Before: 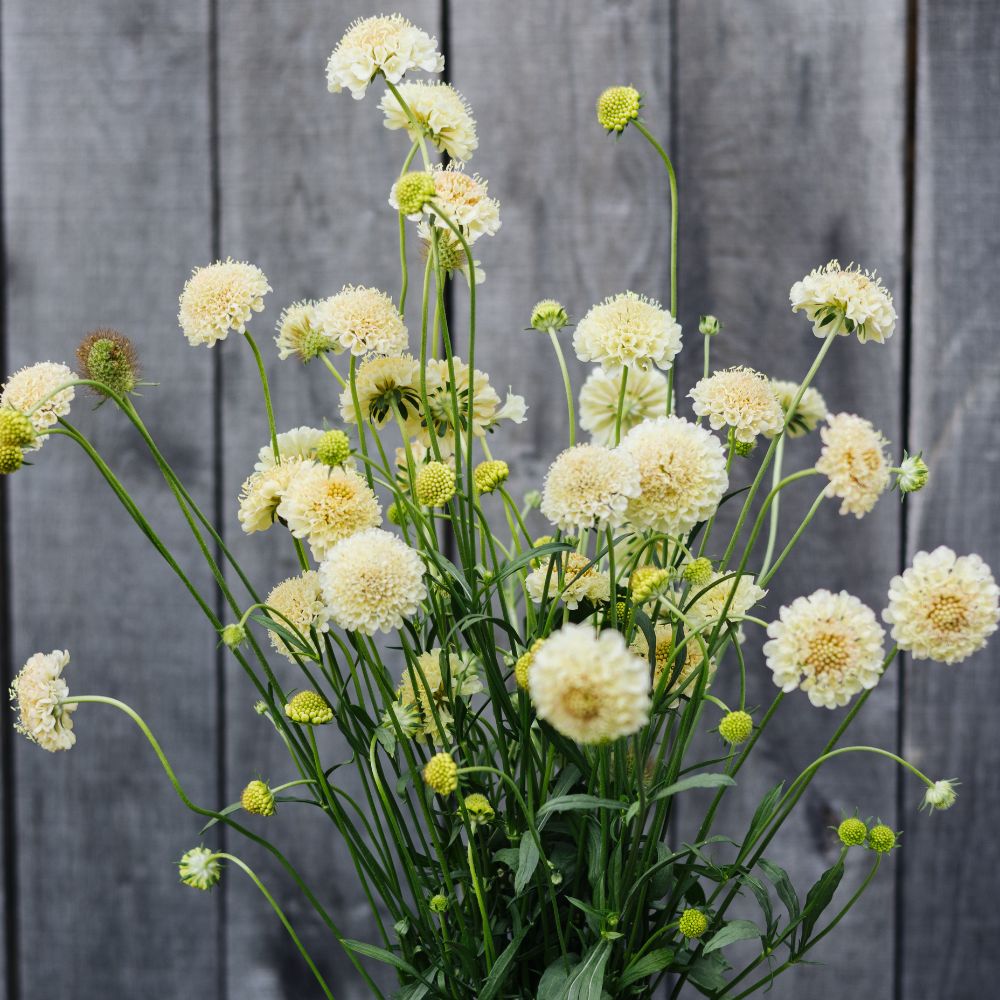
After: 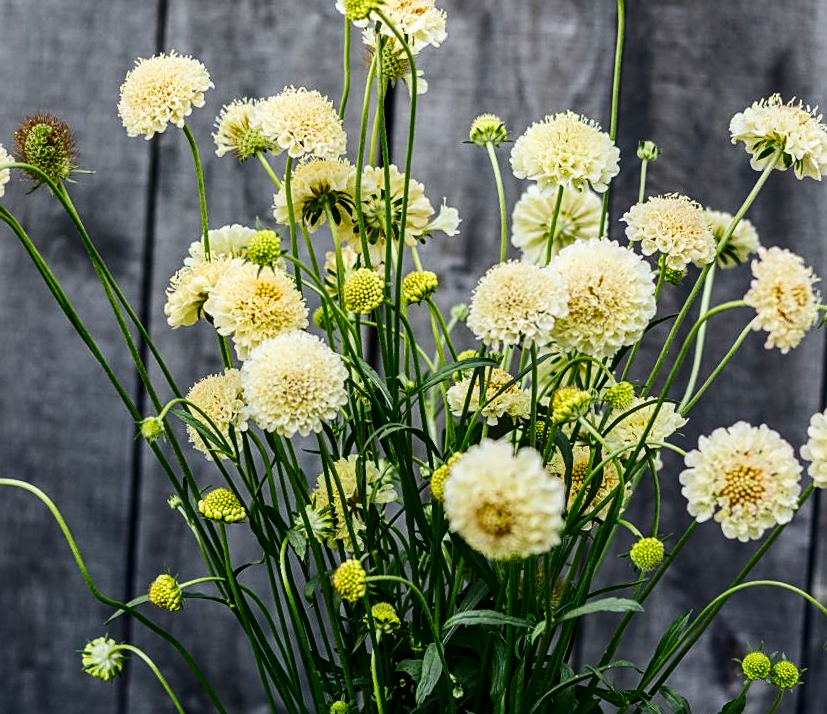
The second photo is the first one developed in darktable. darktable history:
contrast brightness saturation: contrast 0.214, brightness -0.111, saturation 0.208
sharpen: on, module defaults
crop and rotate: angle -3.84°, left 9.912%, top 20.866%, right 12.355%, bottom 12.031%
local contrast: on, module defaults
